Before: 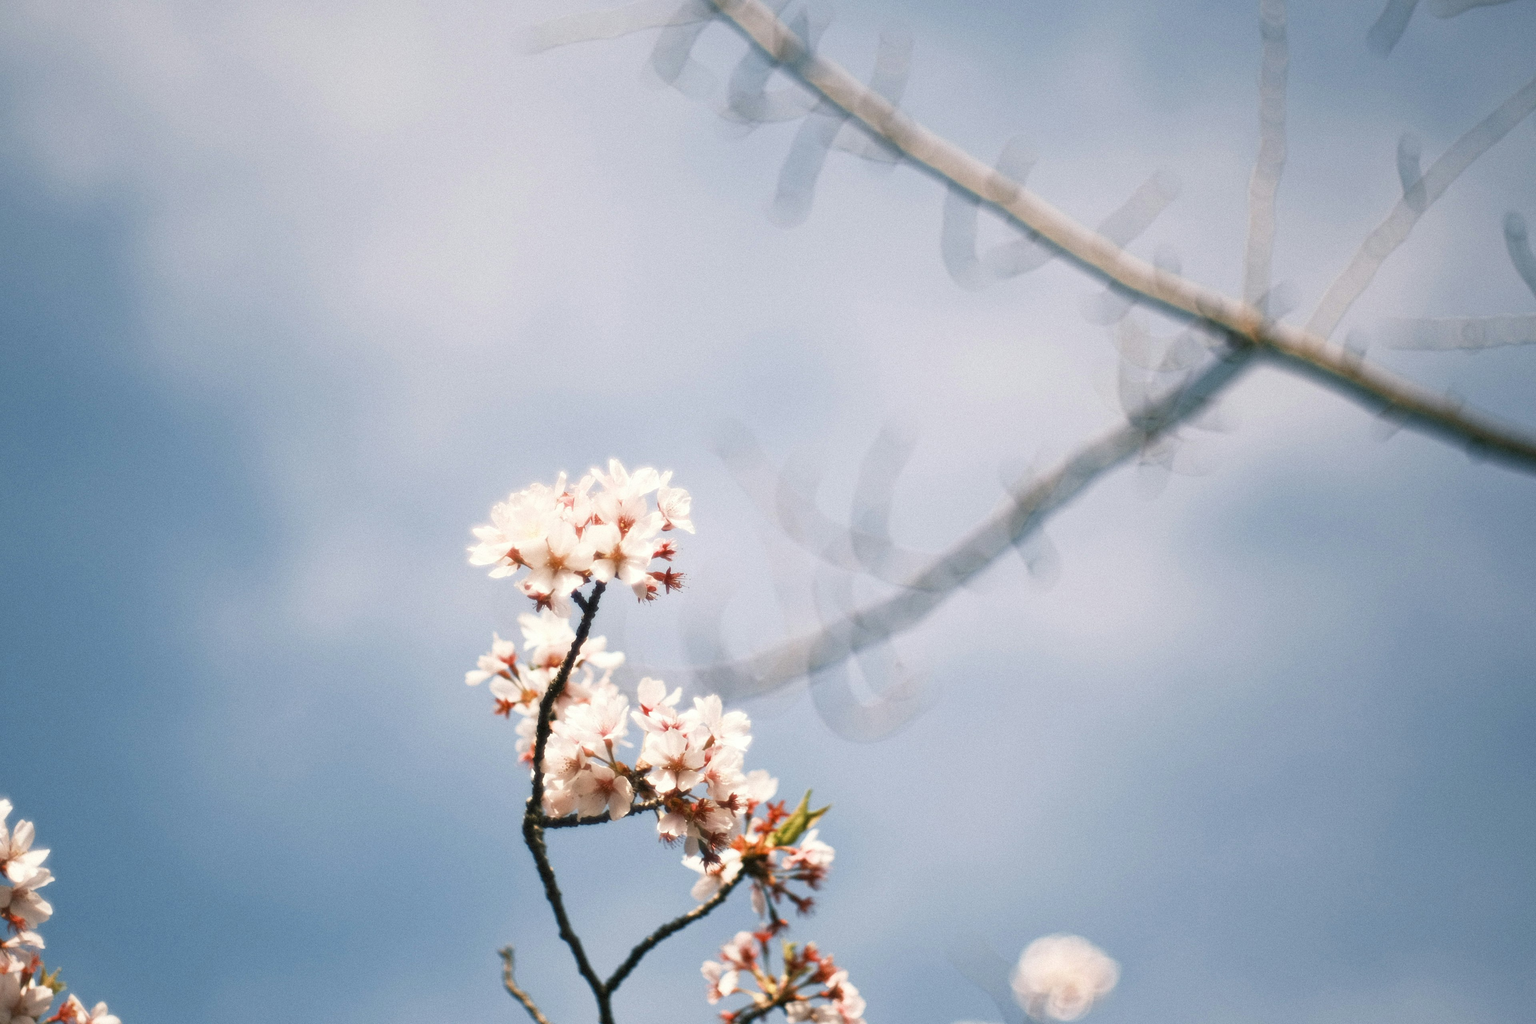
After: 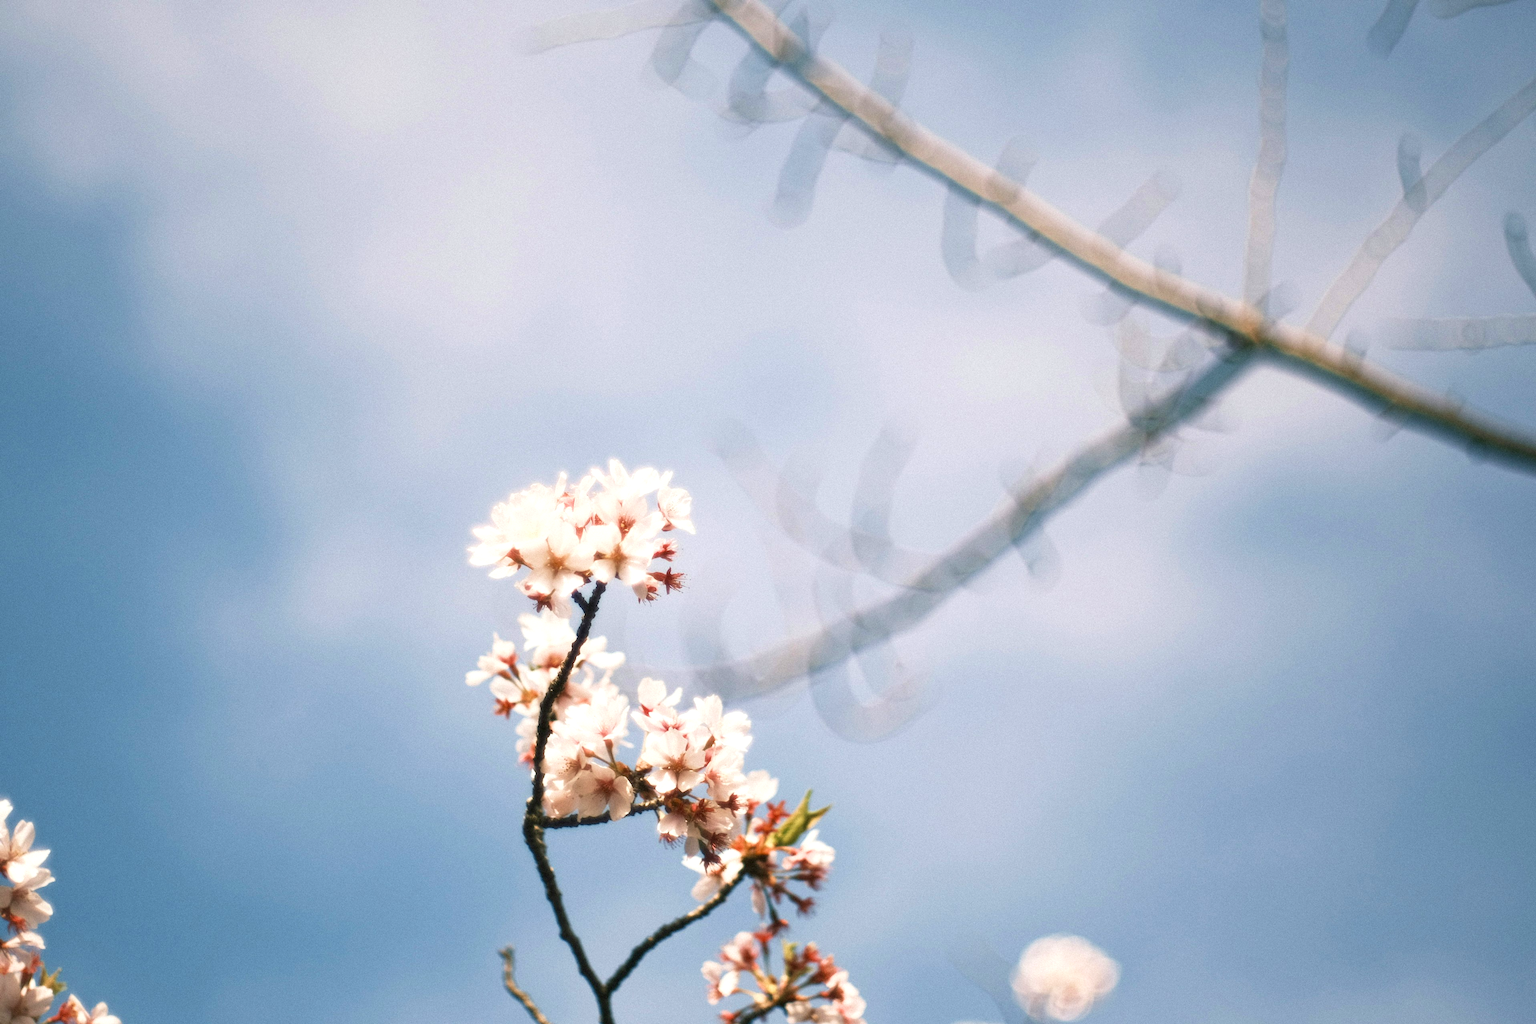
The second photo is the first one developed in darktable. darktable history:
white balance: emerald 1
velvia: on, module defaults
levels: levels [0, 0.476, 0.951]
